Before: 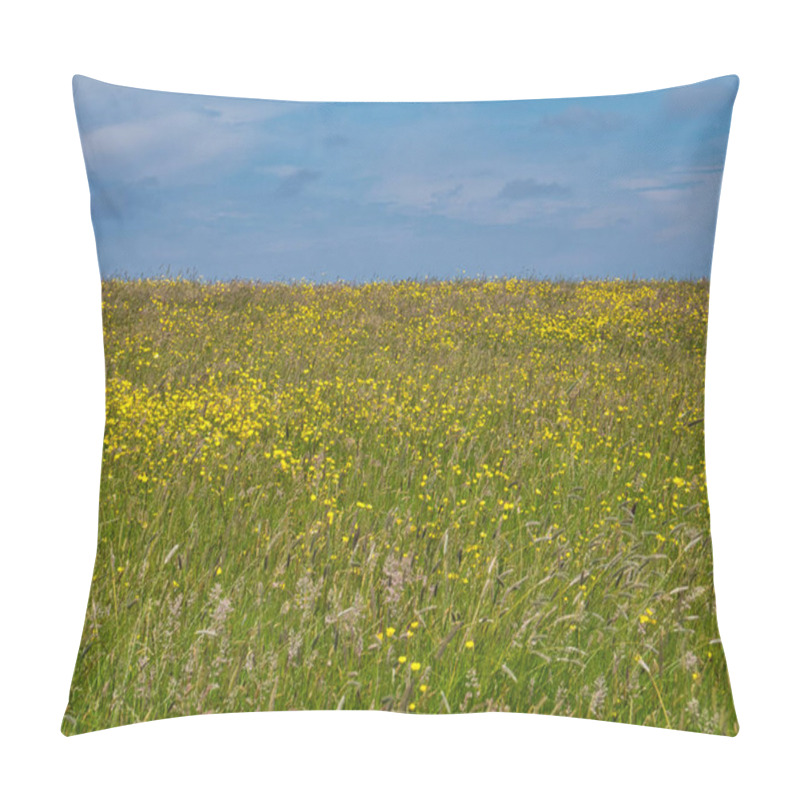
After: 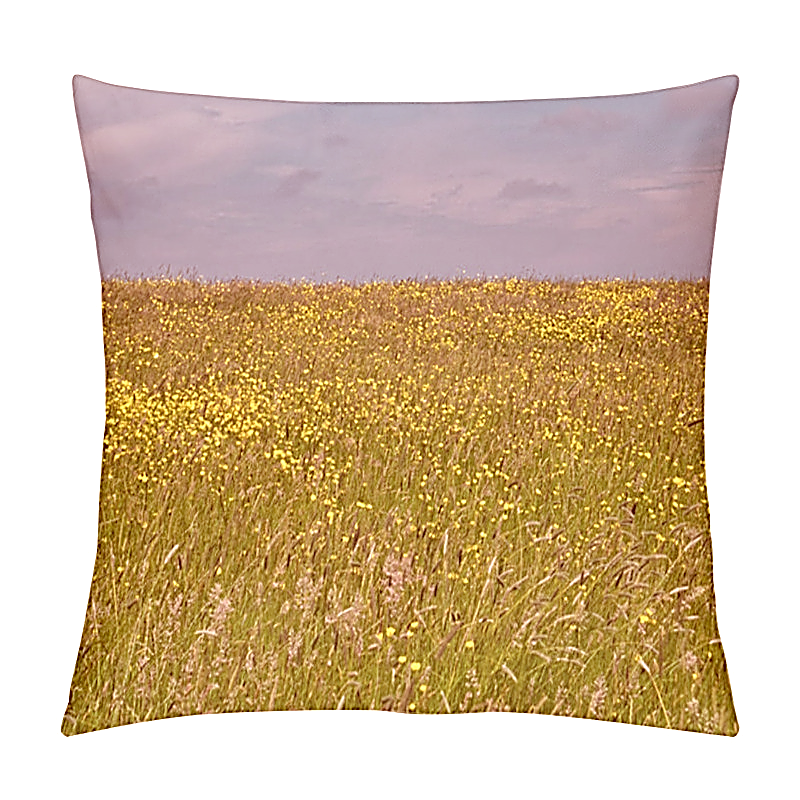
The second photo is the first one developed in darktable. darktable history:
color correction: highlights a* 9.03, highlights b* 8.71, shadows a* 40, shadows b* 40, saturation 0.8
sharpen: amount 1.861
white balance: red 0.982, blue 1.018
rgb levels: levels [[0.013, 0.434, 0.89], [0, 0.5, 1], [0, 0.5, 1]]
